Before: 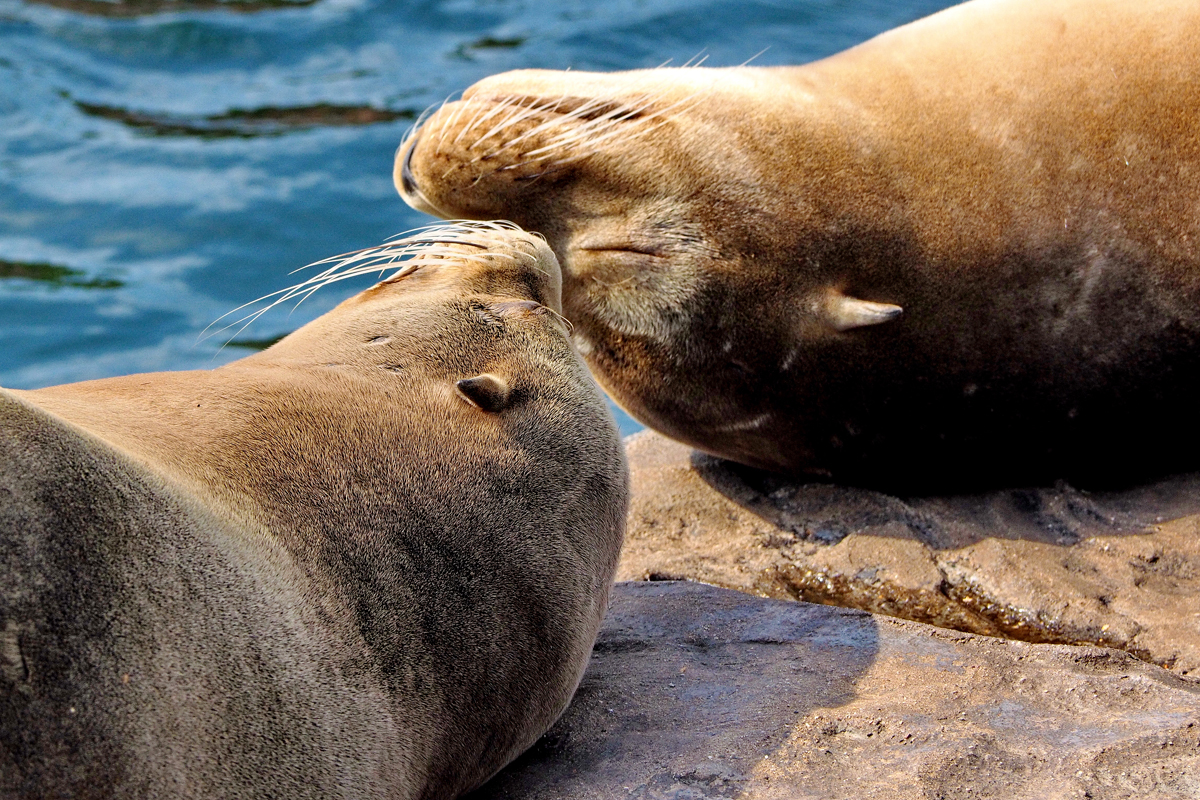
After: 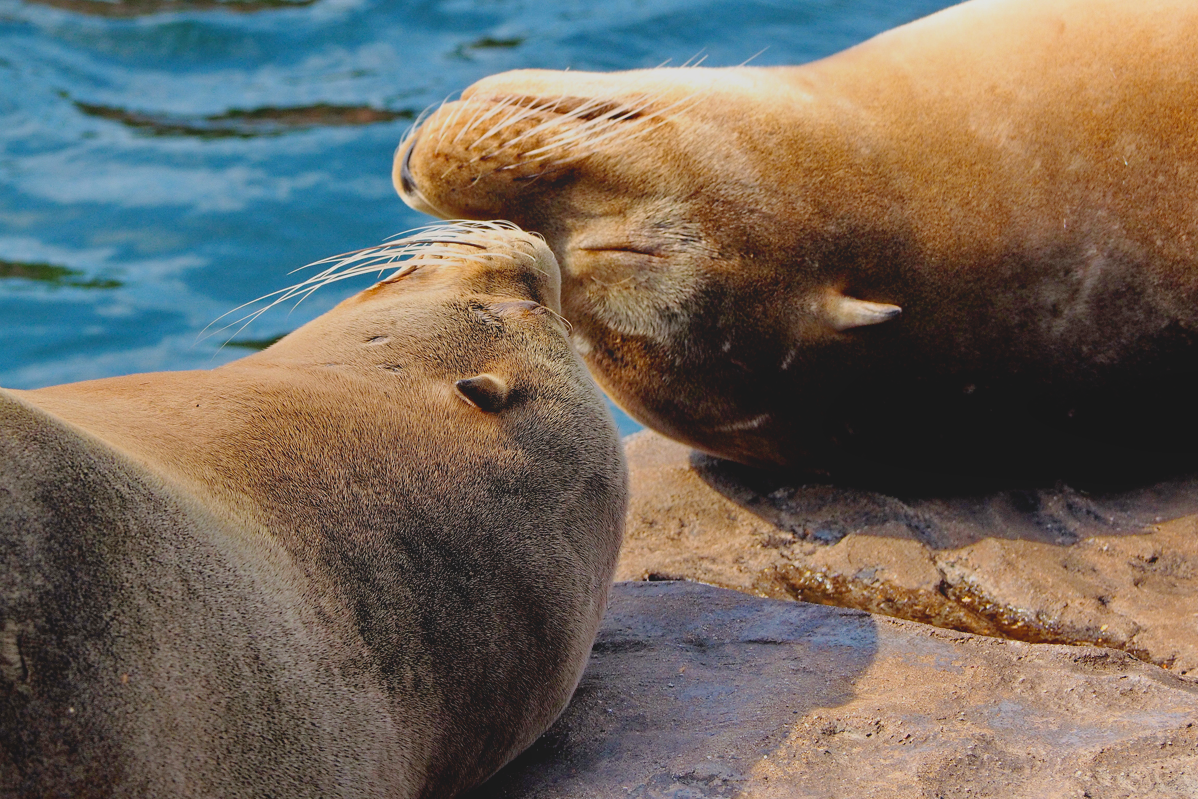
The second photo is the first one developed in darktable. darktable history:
crop: left 0.149%
local contrast: detail 70%
